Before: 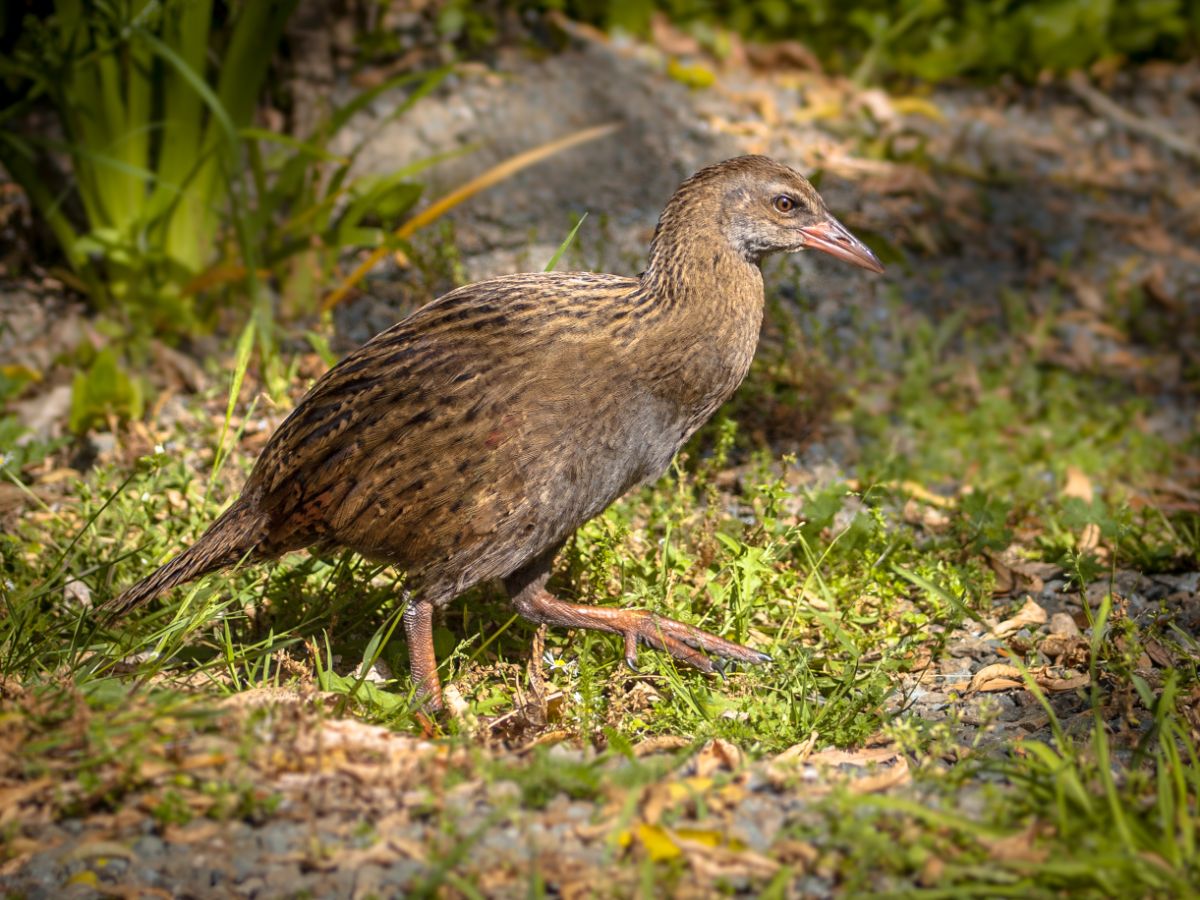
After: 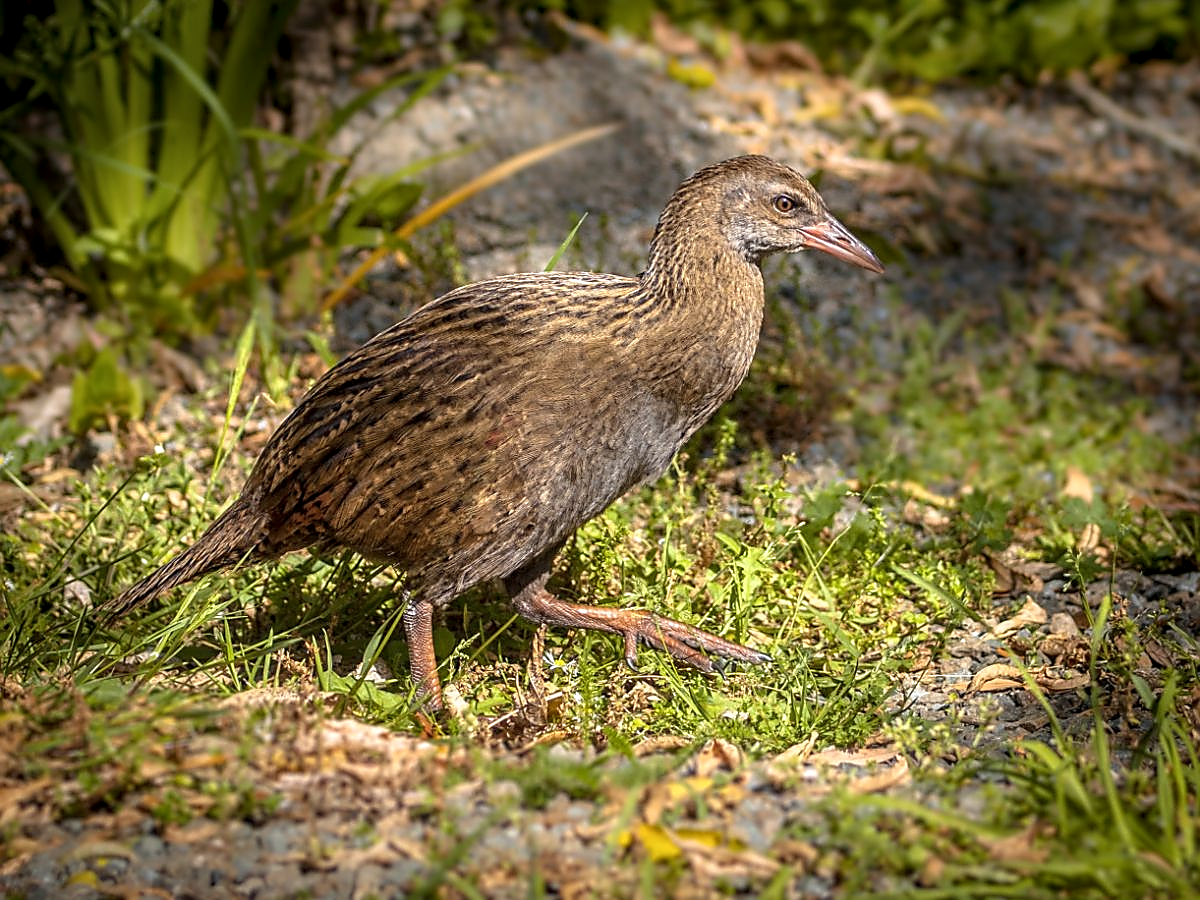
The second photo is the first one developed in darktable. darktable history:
sharpen: radius 1.395, amount 1.248, threshold 0.817
local contrast: on, module defaults
